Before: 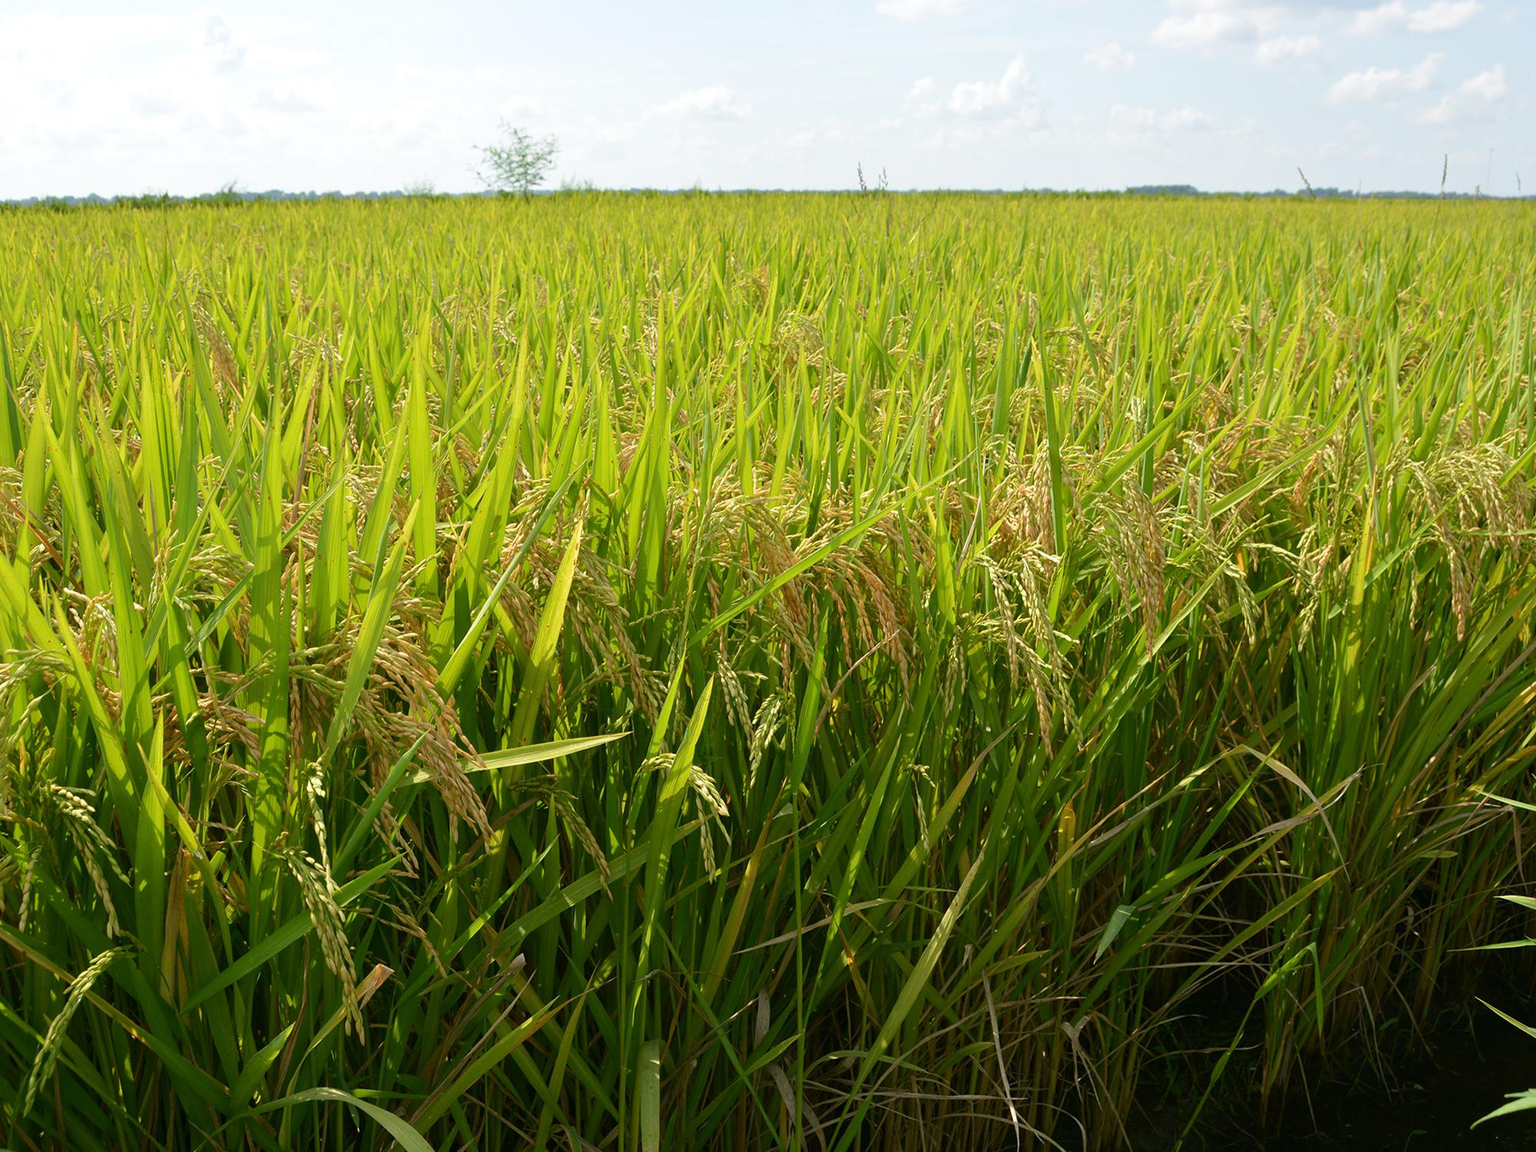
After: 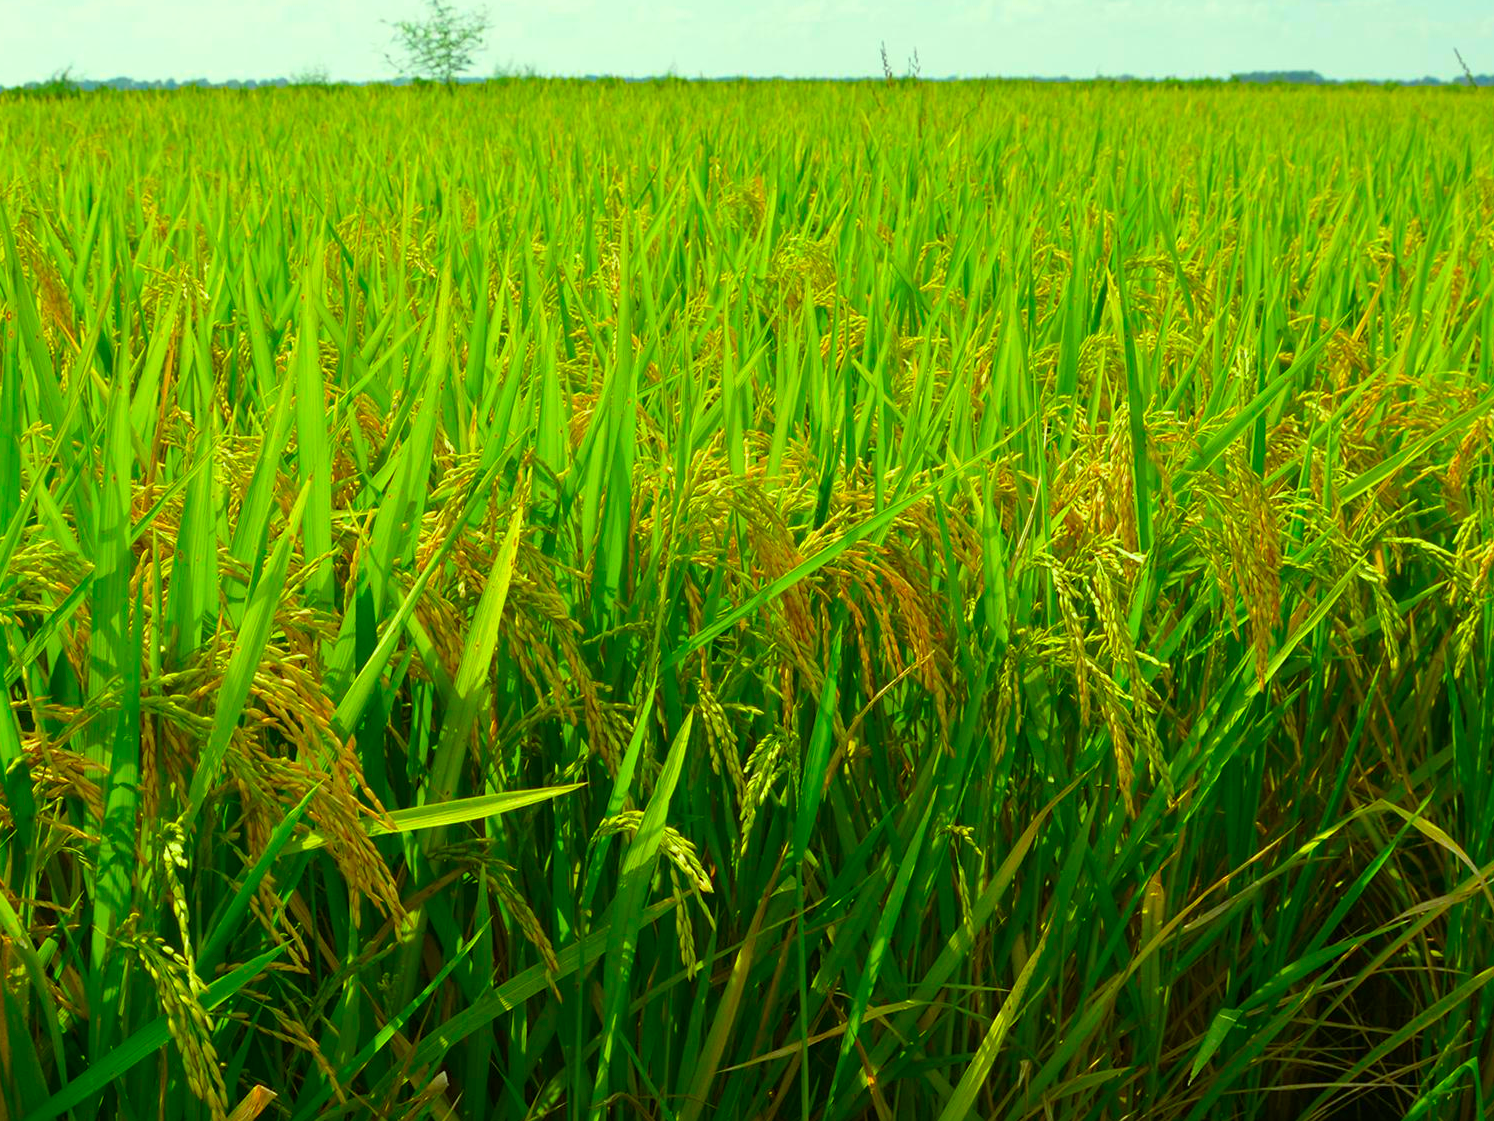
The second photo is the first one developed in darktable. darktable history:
color correction: highlights a* -10.77, highlights b* 9.8, saturation 1.72
crop and rotate: left 11.831%, top 11.346%, right 13.429%, bottom 13.899%
